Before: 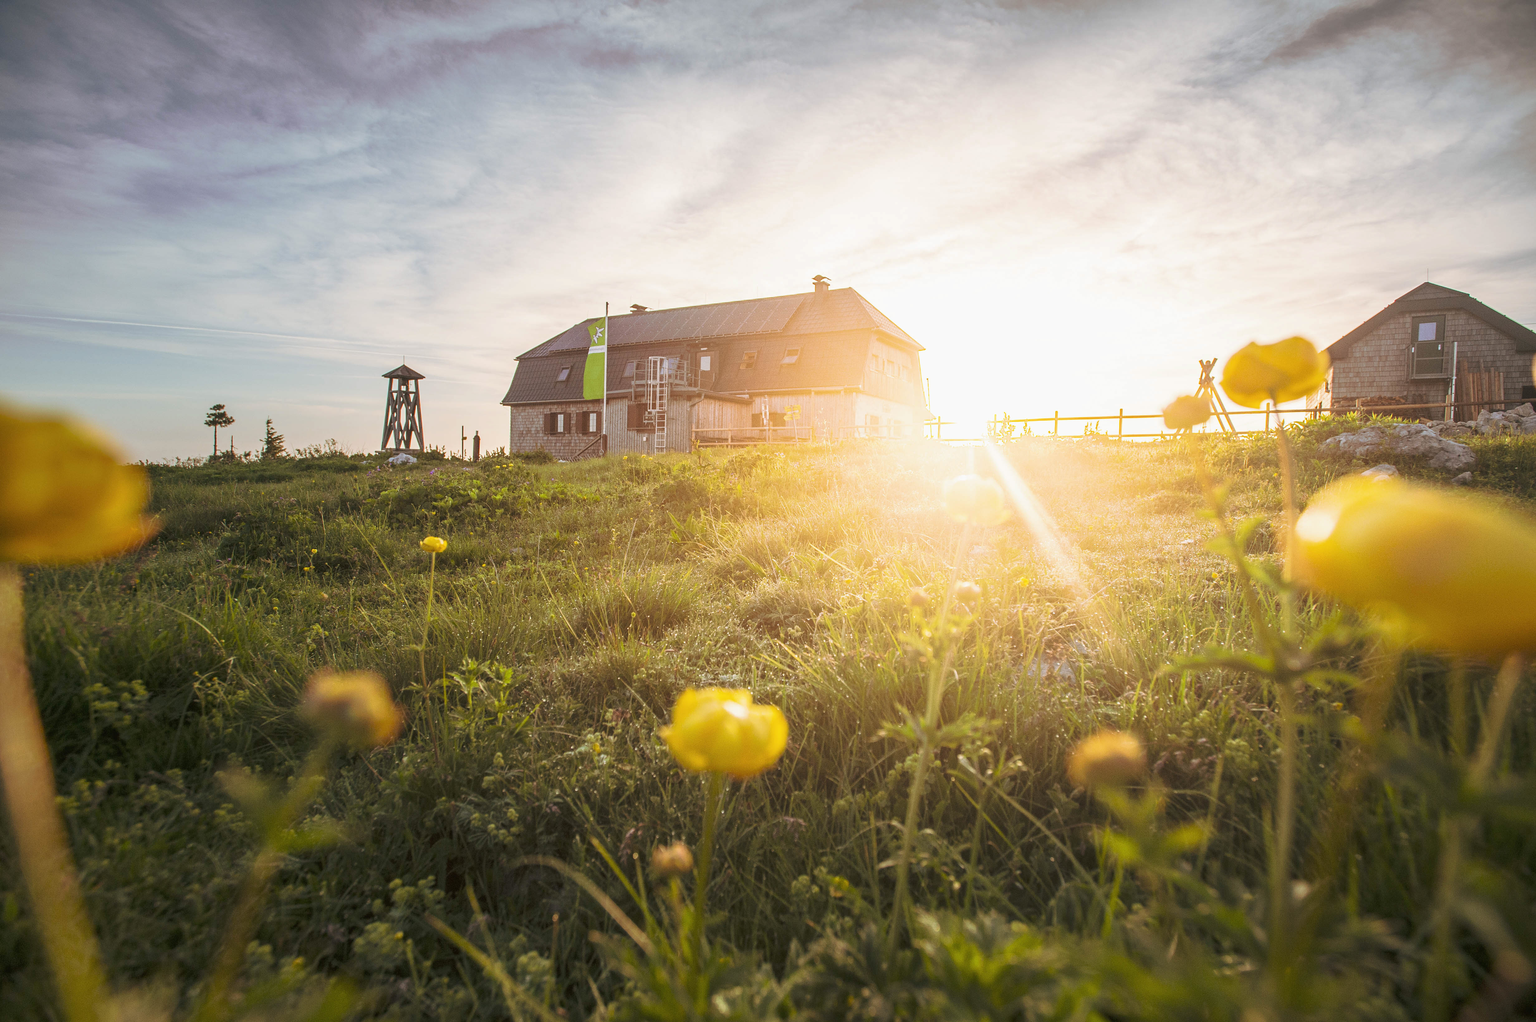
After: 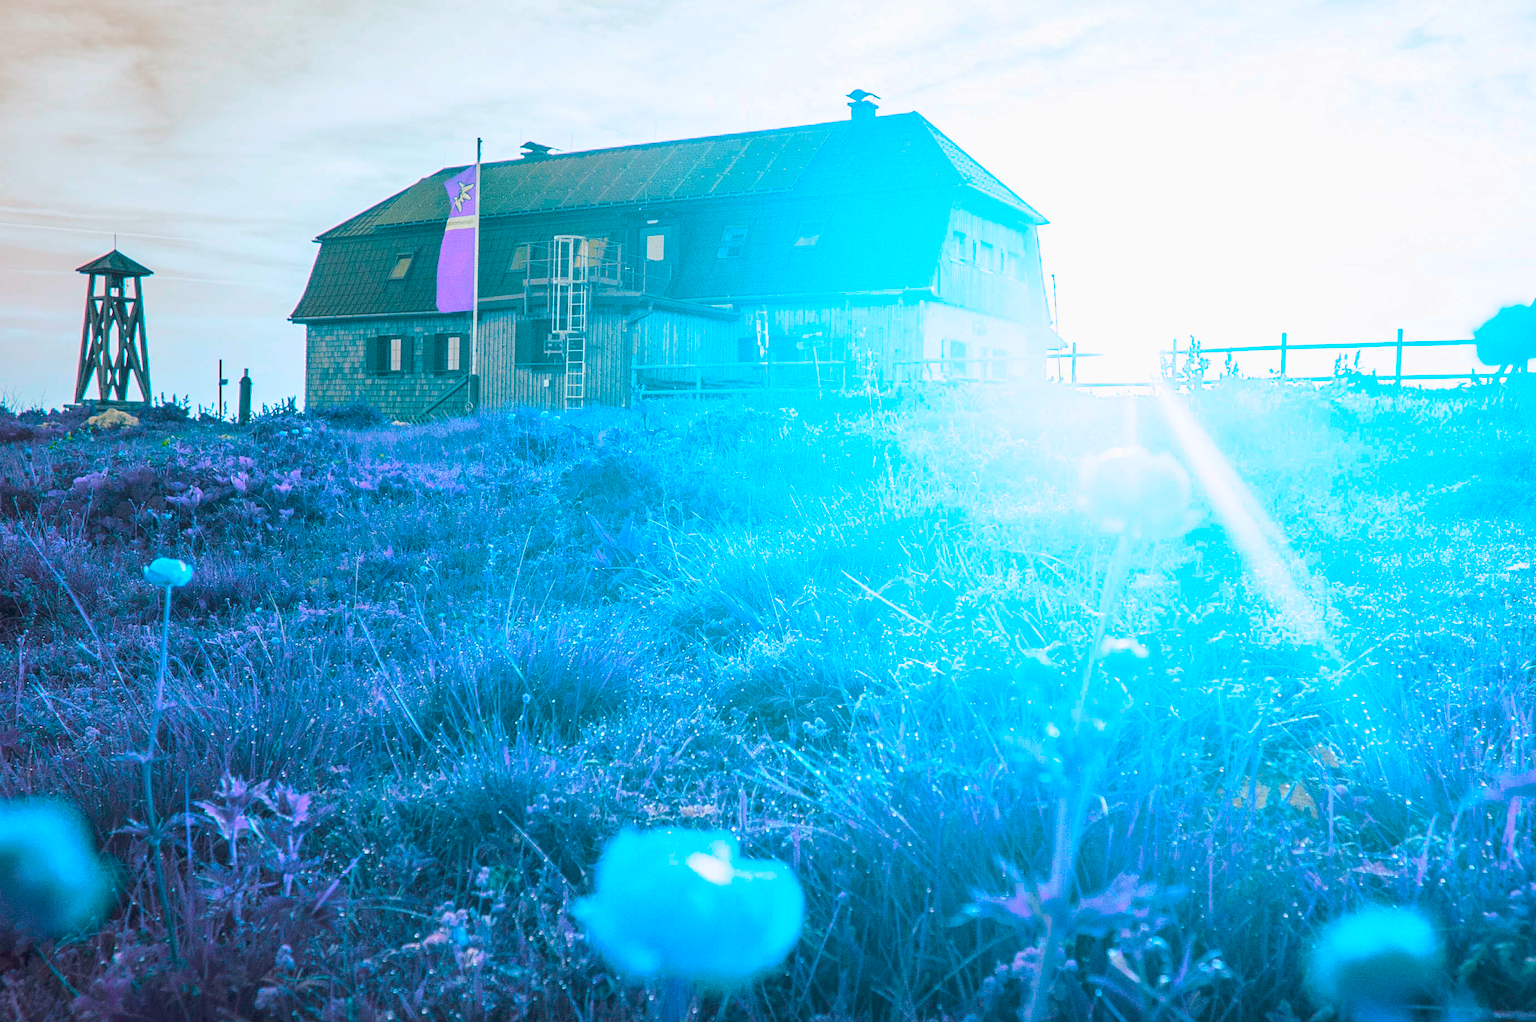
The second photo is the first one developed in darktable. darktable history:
color balance rgb: hue shift 180°, global vibrance 50%, contrast 0.32%
crop and rotate: left 22.13%, top 22.054%, right 22.026%, bottom 22.102%
